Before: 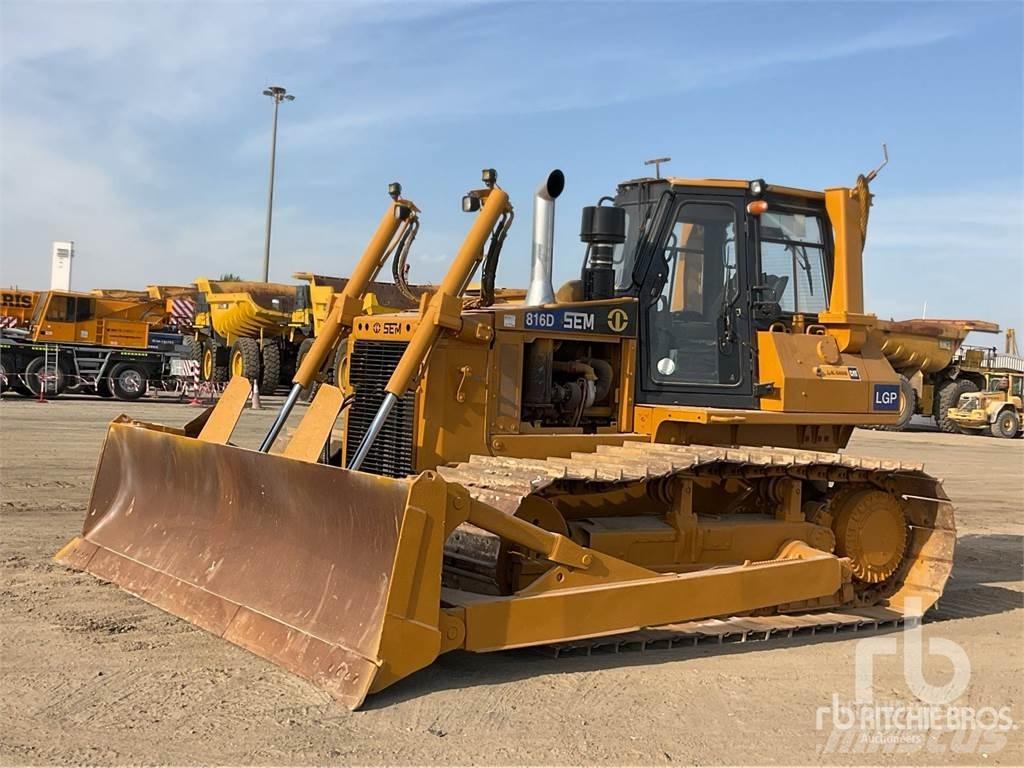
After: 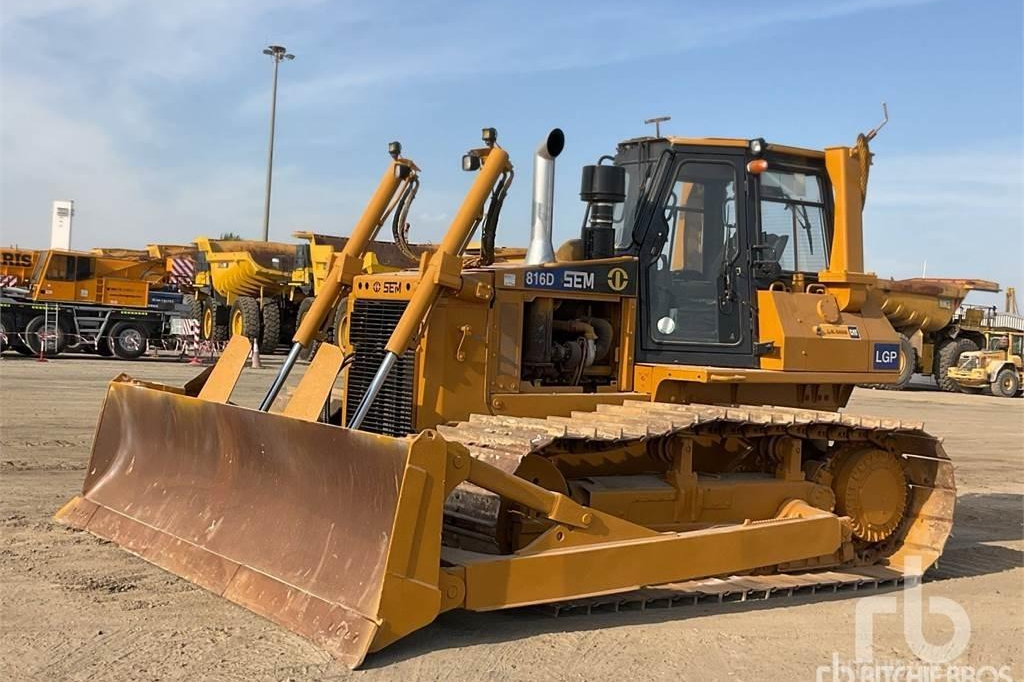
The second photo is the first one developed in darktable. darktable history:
crop and rotate: top 5.436%, bottom 5.73%
